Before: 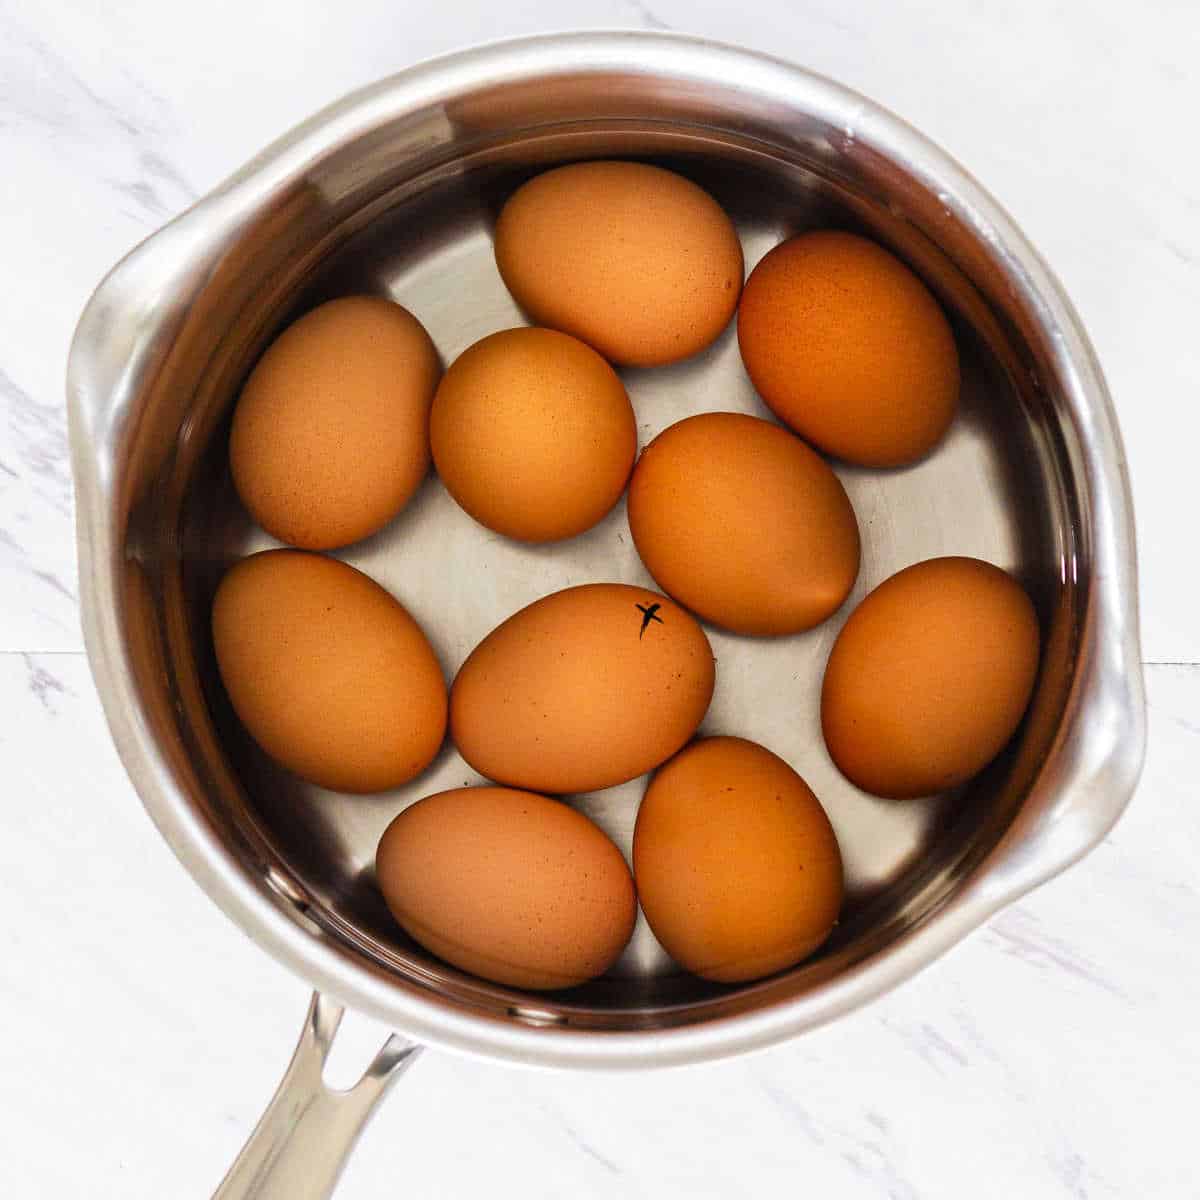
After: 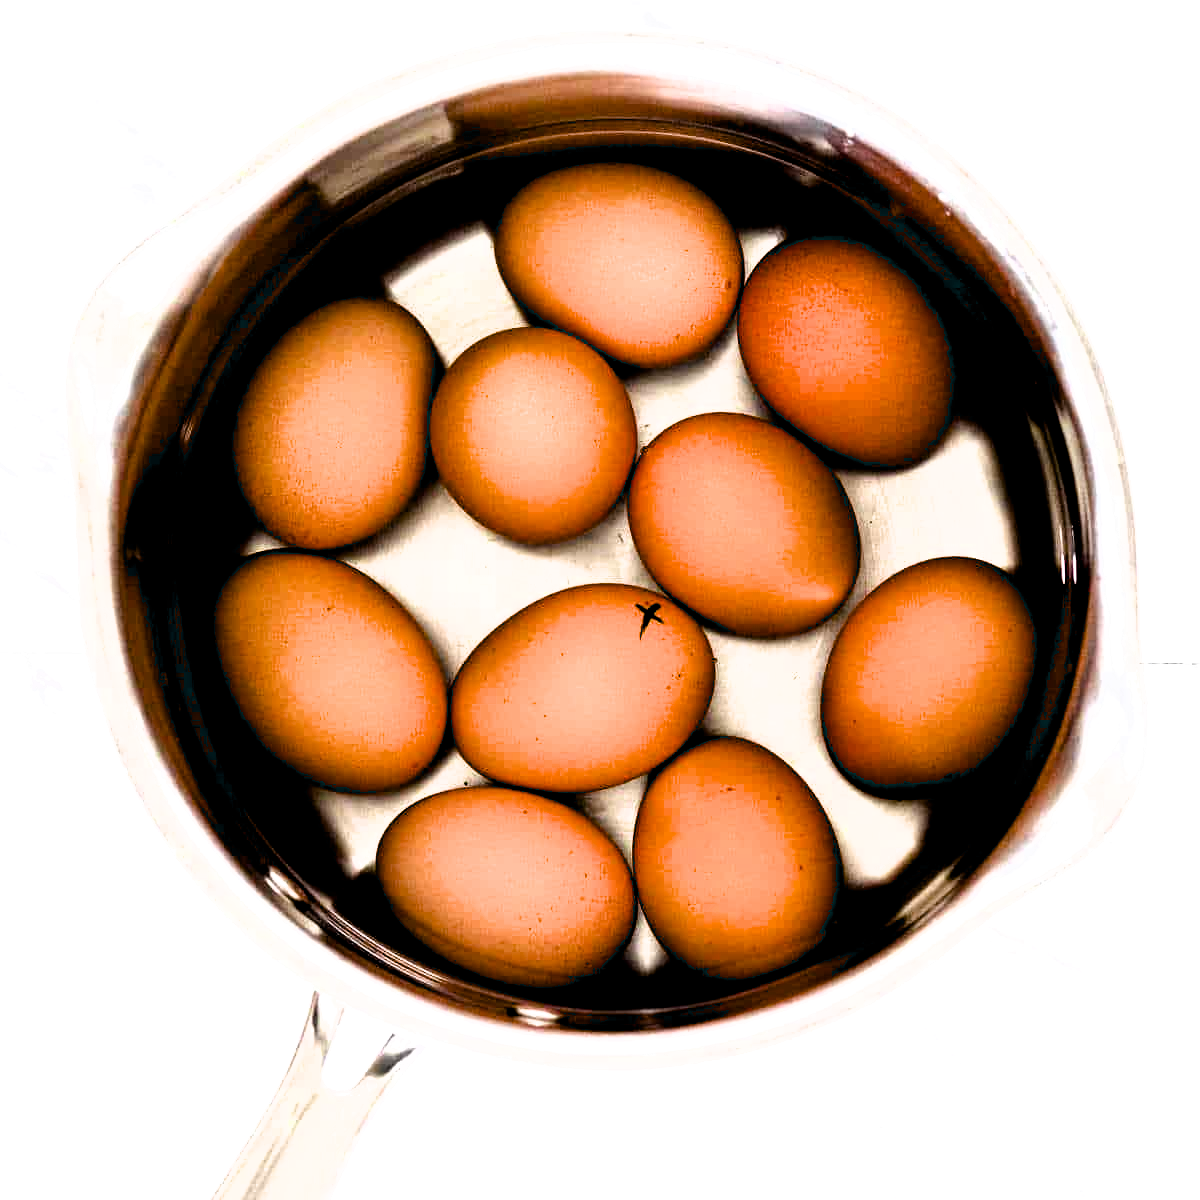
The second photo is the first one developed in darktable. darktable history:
filmic rgb: black relative exposure -8.18 EV, white relative exposure 2.22 EV, hardness 7.14, latitude 84.97%, contrast 1.712, highlights saturation mix -4.45%, shadows ↔ highlights balance -2.67%
exposure: black level correction 0.032, exposure 0.311 EV, compensate highlight preservation false
